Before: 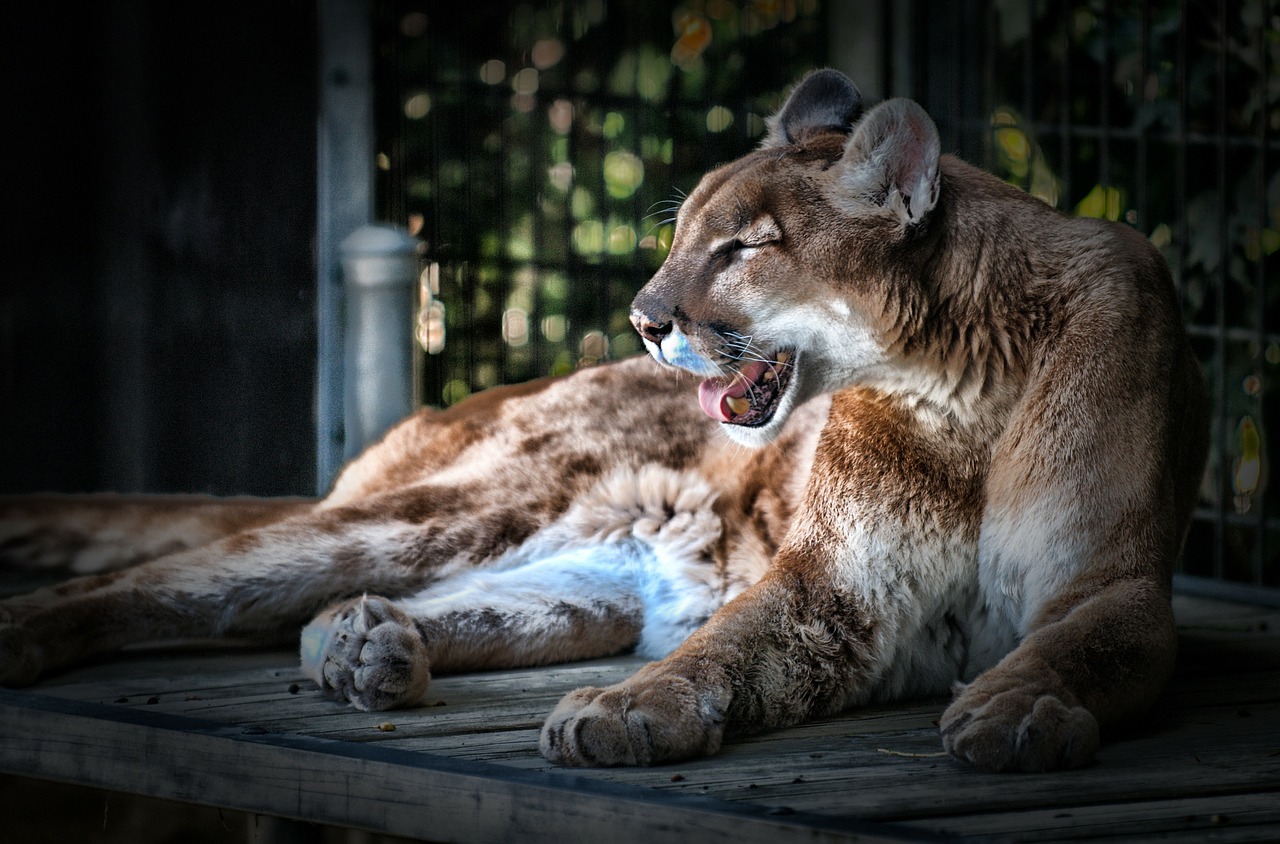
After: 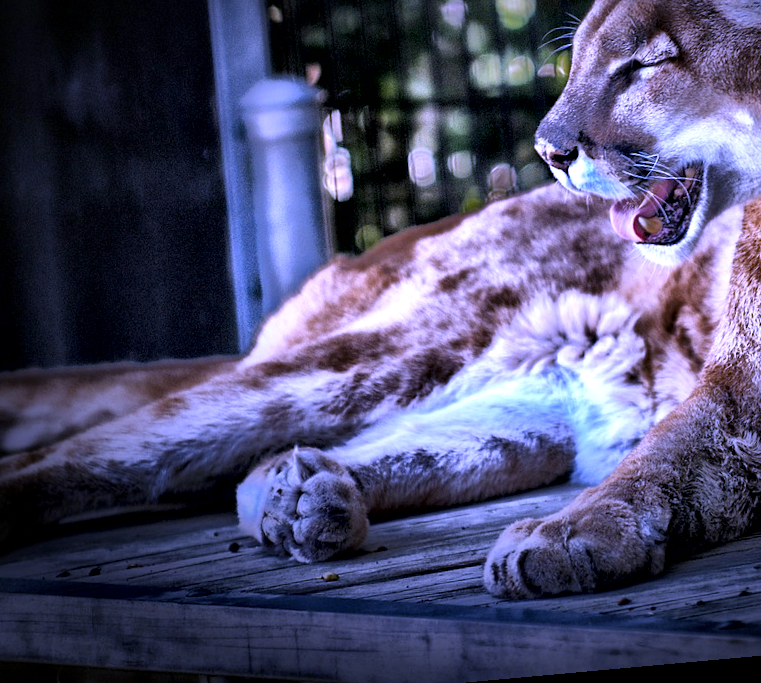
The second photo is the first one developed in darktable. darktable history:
white balance: red 0.98, blue 1.61
local contrast: mode bilateral grid, contrast 25, coarseness 60, detail 151%, midtone range 0.2
rotate and perspective: rotation -5.2°, automatic cropping off
crop: left 8.966%, top 23.852%, right 34.699%, bottom 4.703%
